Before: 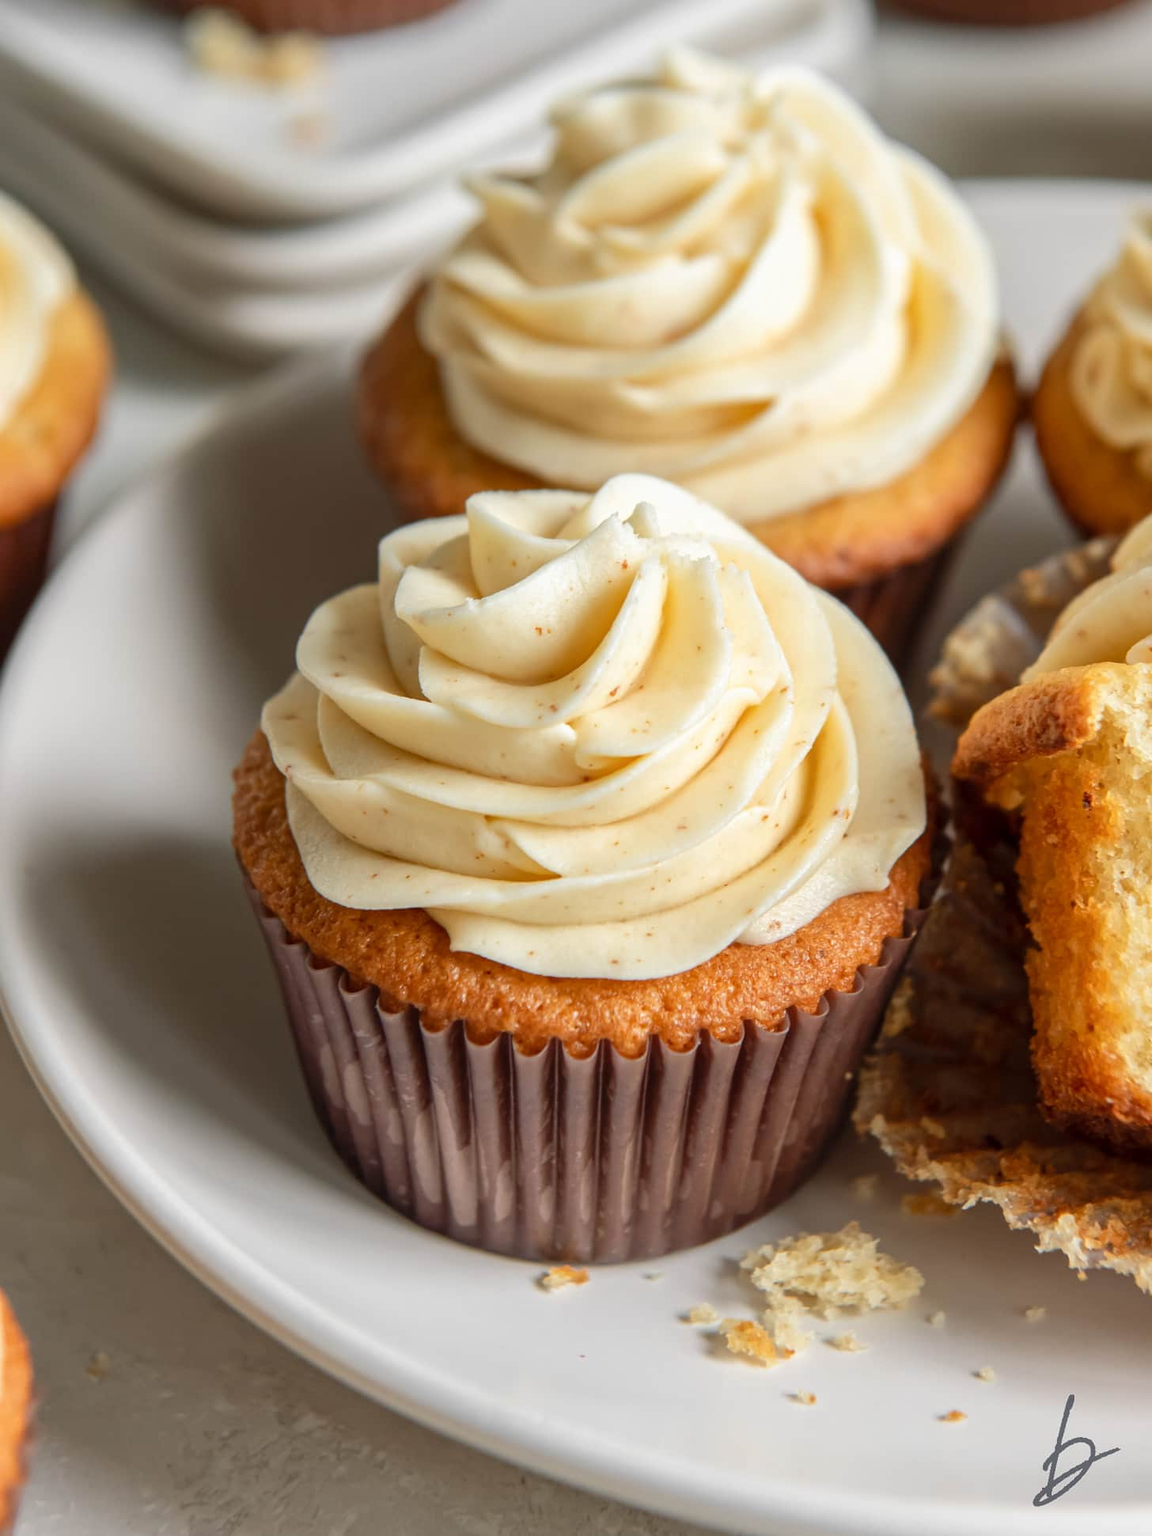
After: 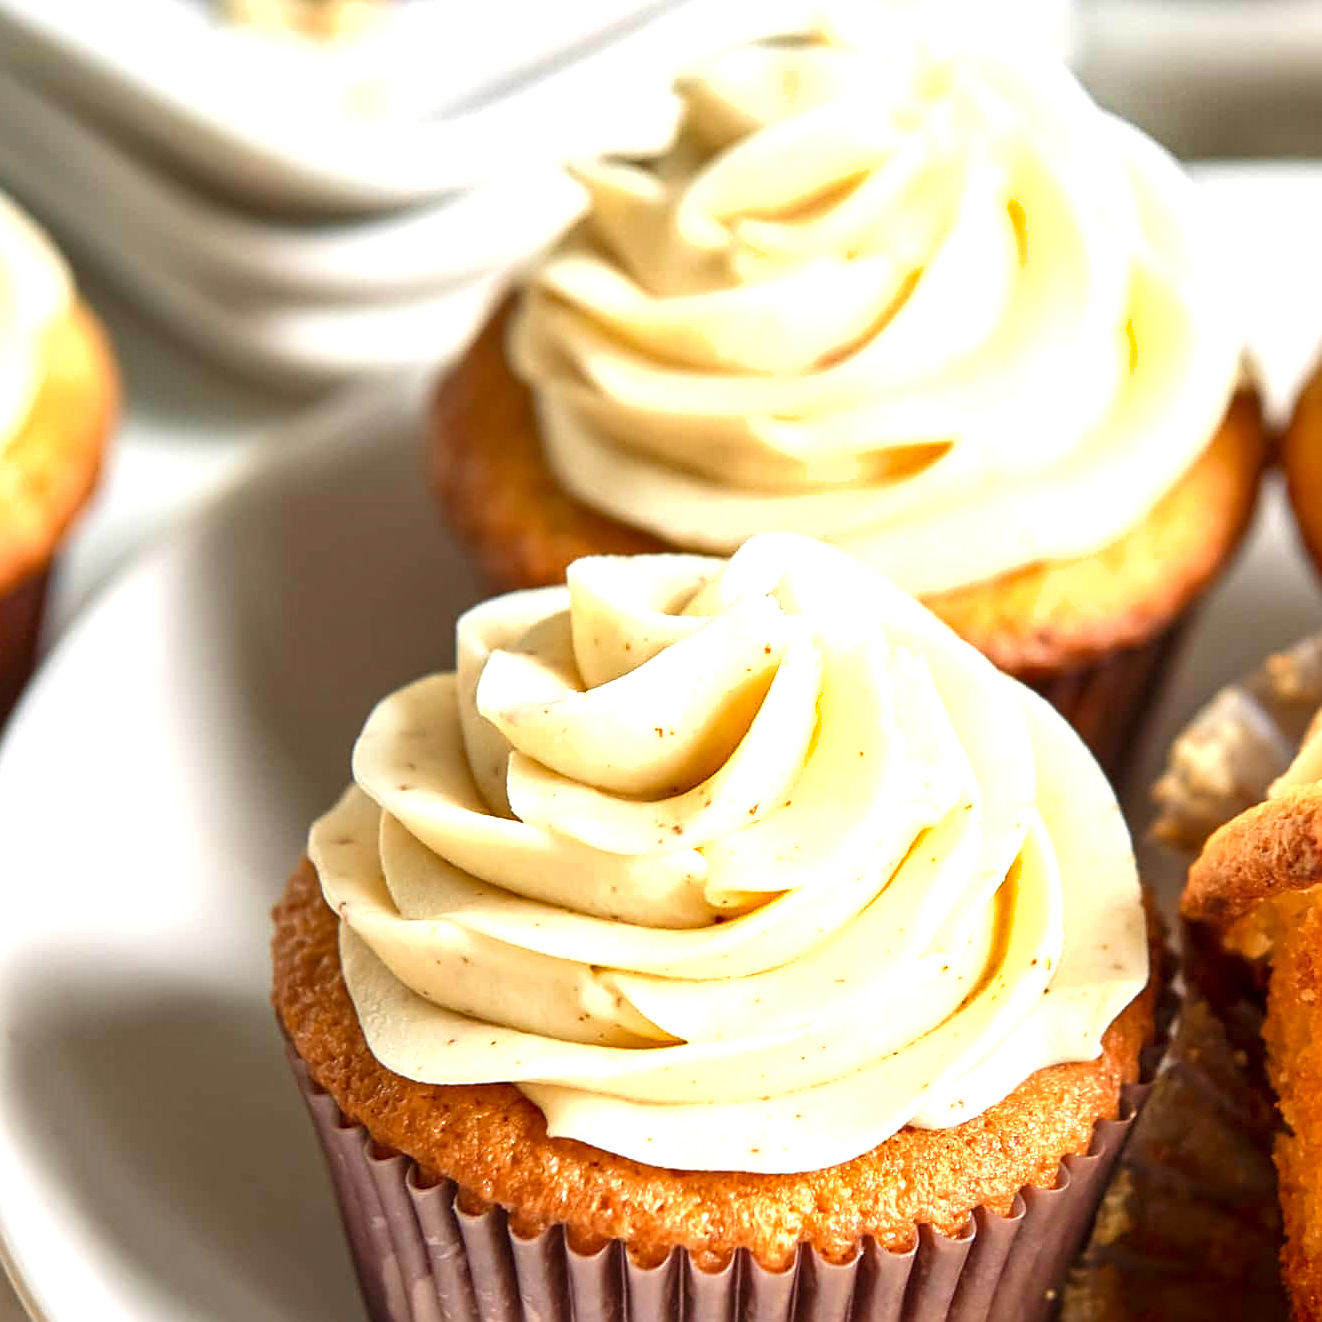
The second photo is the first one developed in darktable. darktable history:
exposure: black level correction 0.001, exposure 1.118 EV, compensate highlight preservation false
crop: left 1.546%, top 3.365%, right 7.628%, bottom 28.506%
shadows and highlights: shadows -86.96, highlights -36.44, soften with gaussian
velvia: strength 17.34%
sharpen: on, module defaults
